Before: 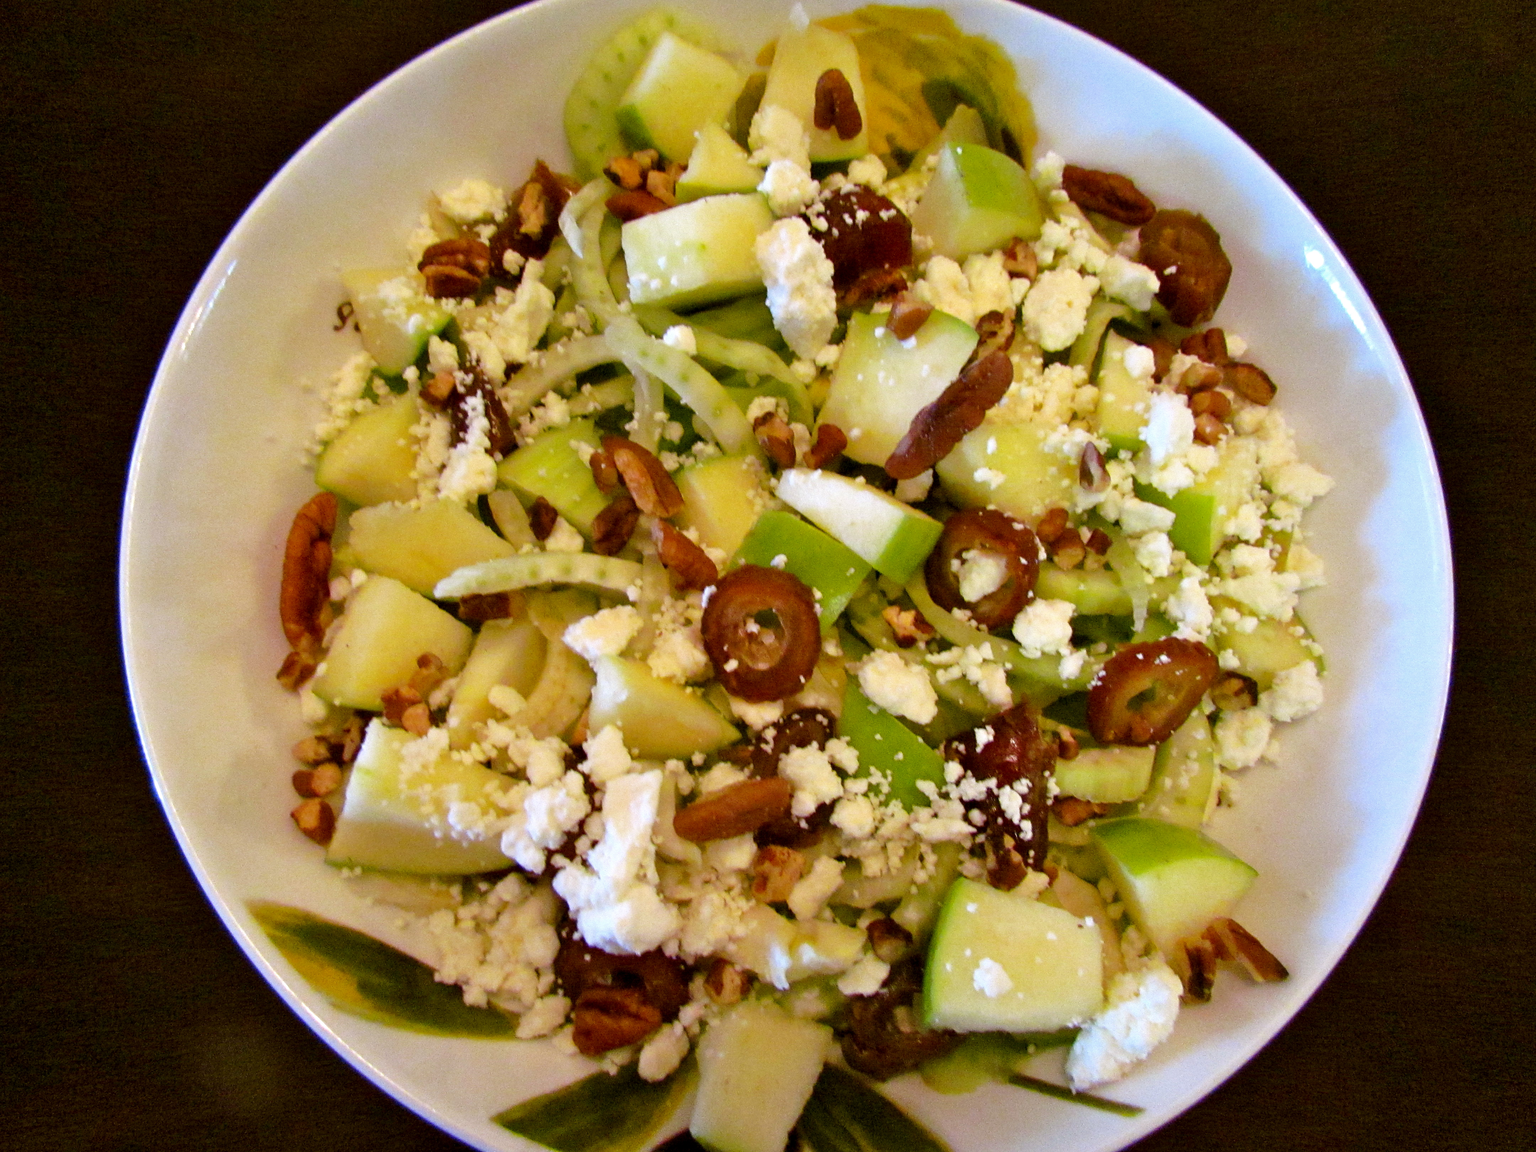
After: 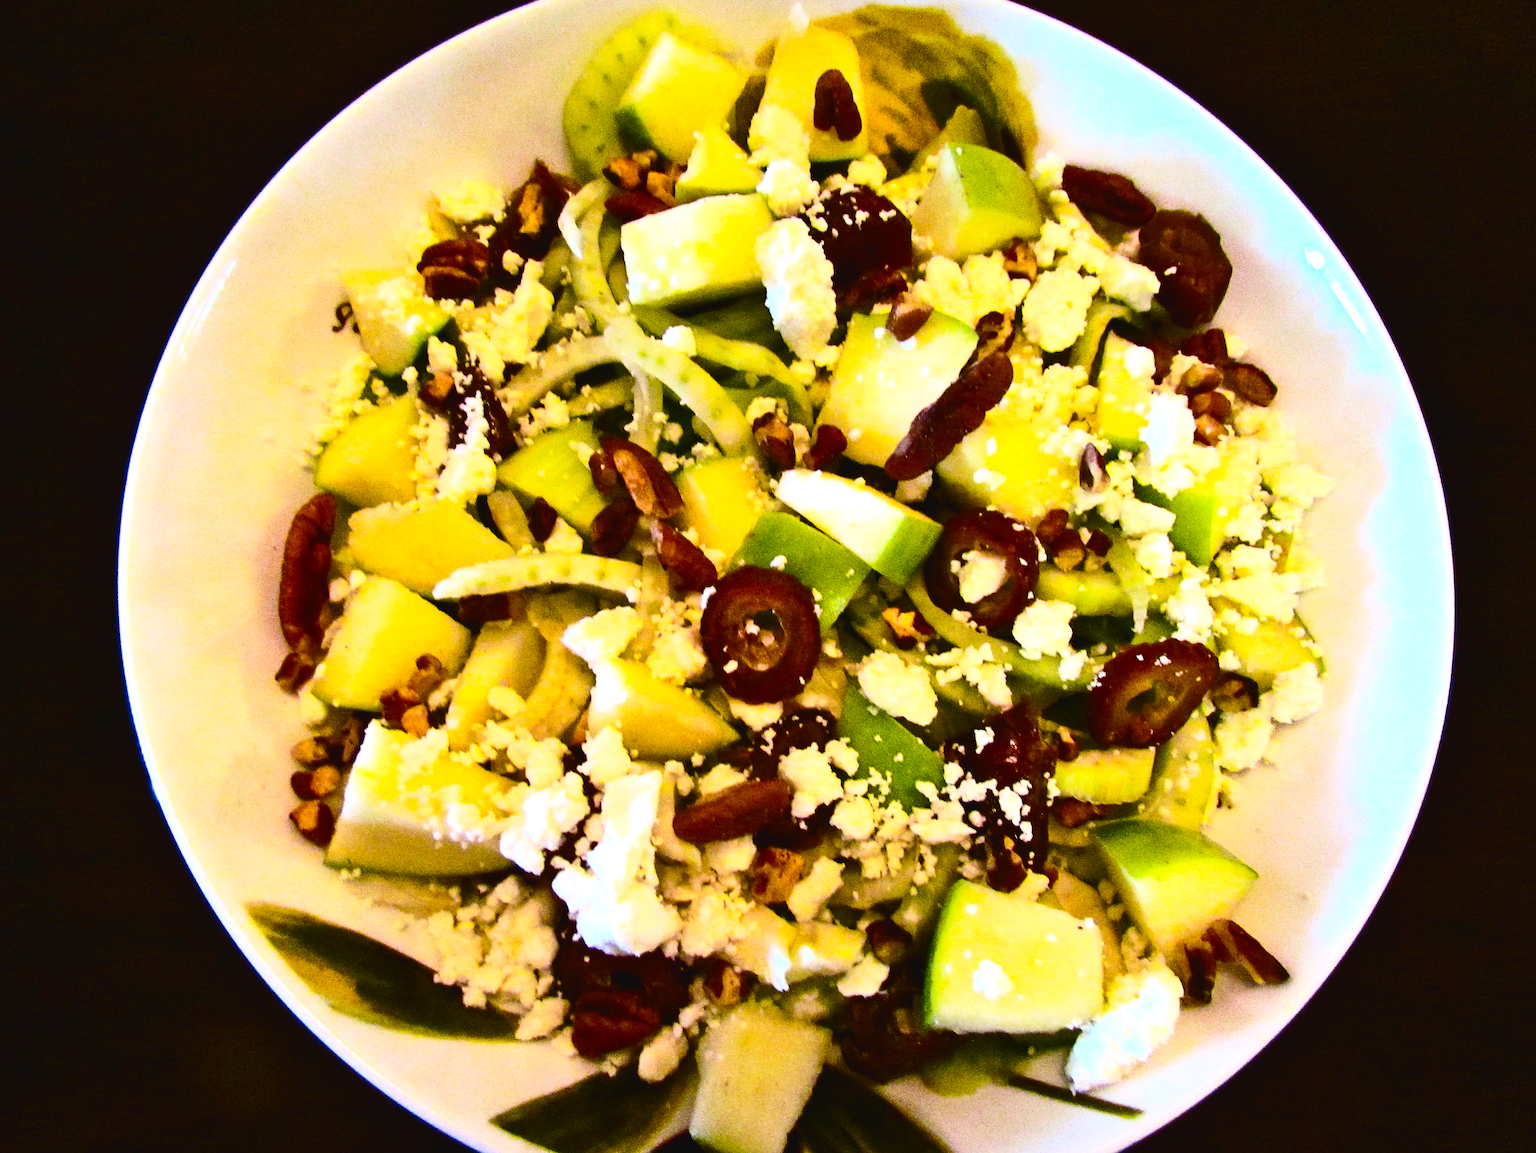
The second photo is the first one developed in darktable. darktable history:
exposure: black level correction -0.015, compensate highlight preservation false
contrast brightness saturation: contrast 0.4, brightness 0.05, saturation 0.25
crop and rotate: left 0.126%
color balance rgb: perceptual brilliance grading › highlights 14.29%, perceptual brilliance grading › mid-tones -5.92%, perceptual brilliance grading › shadows -26.83%, global vibrance 31.18%
